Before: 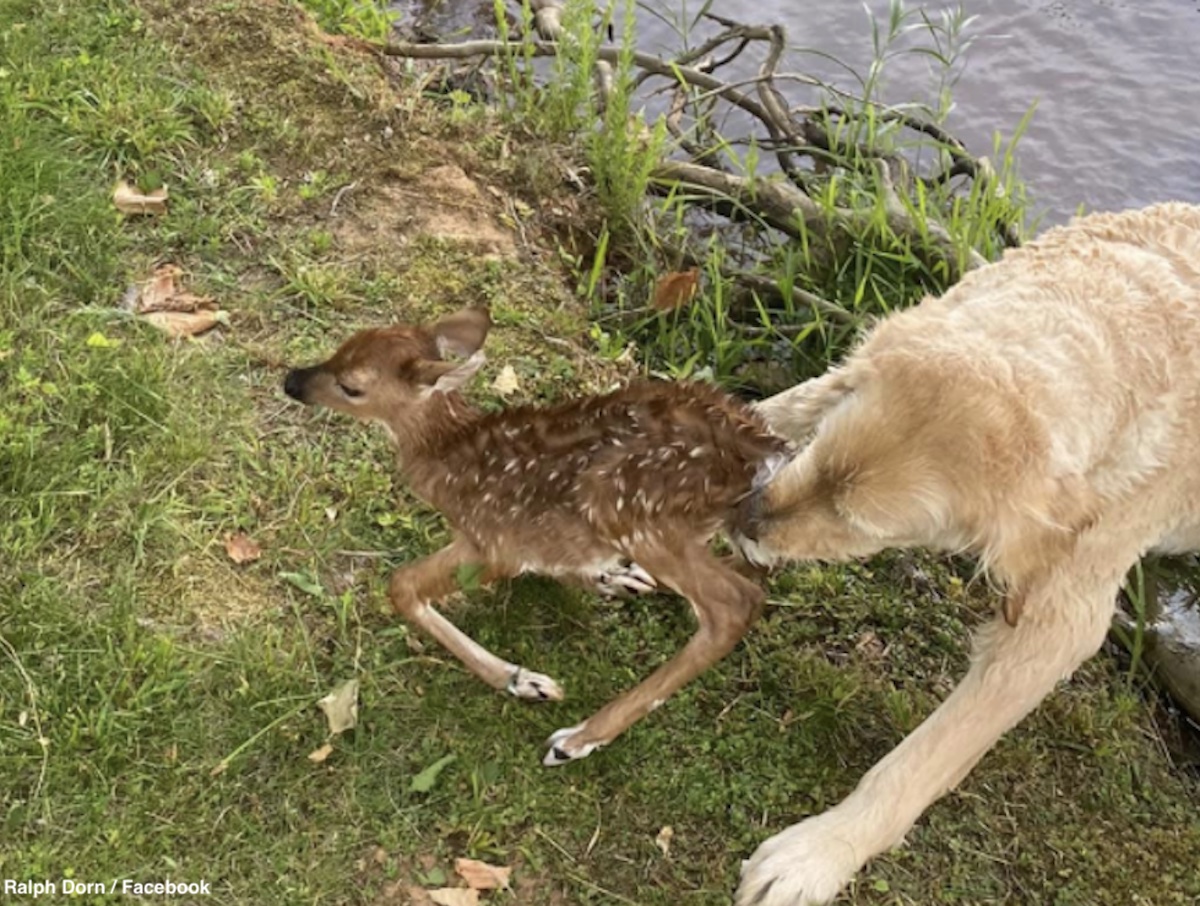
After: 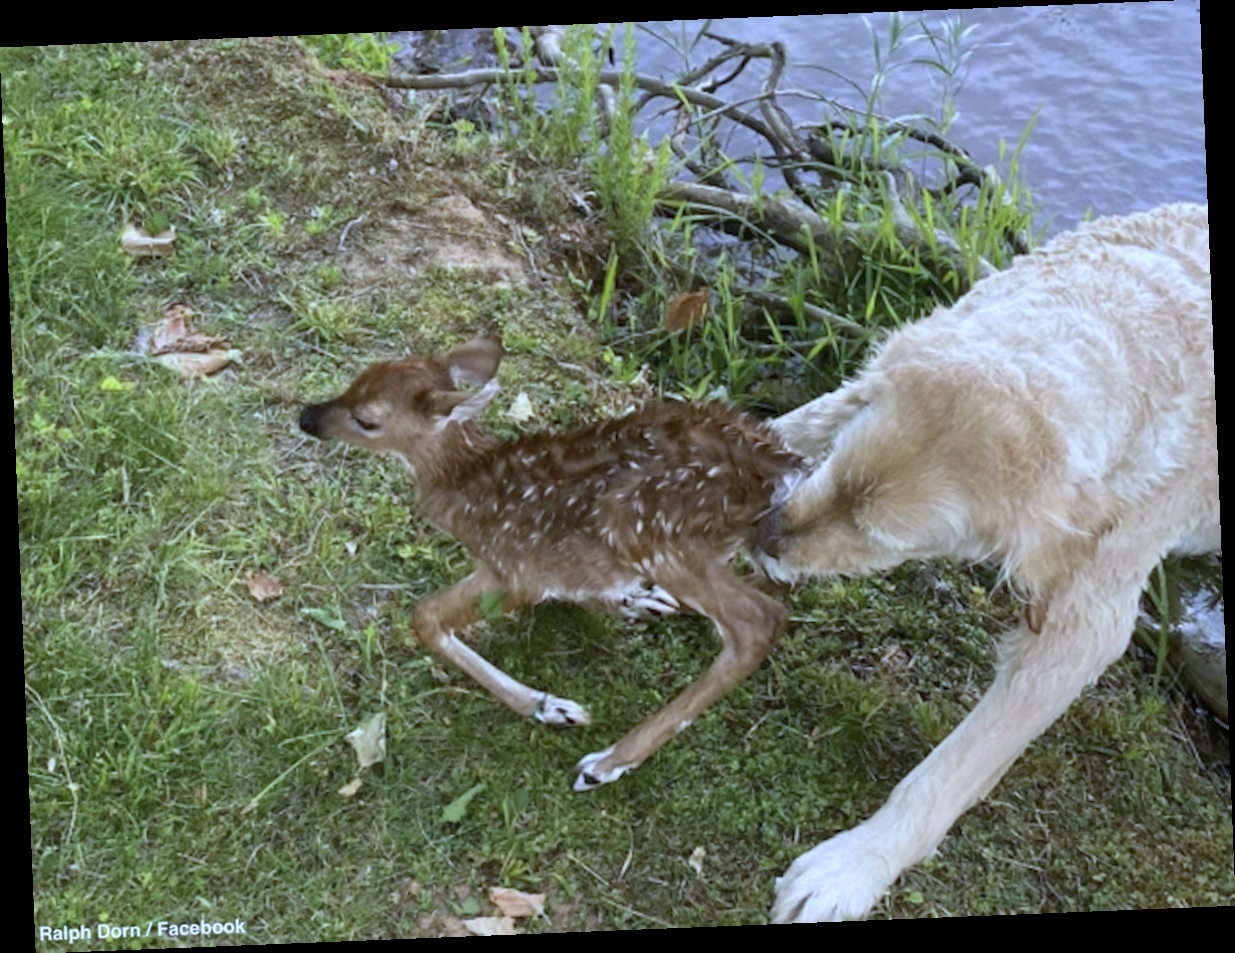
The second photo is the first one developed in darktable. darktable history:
white balance: red 0.871, blue 1.249
rotate and perspective: rotation -2.29°, automatic cropping off
